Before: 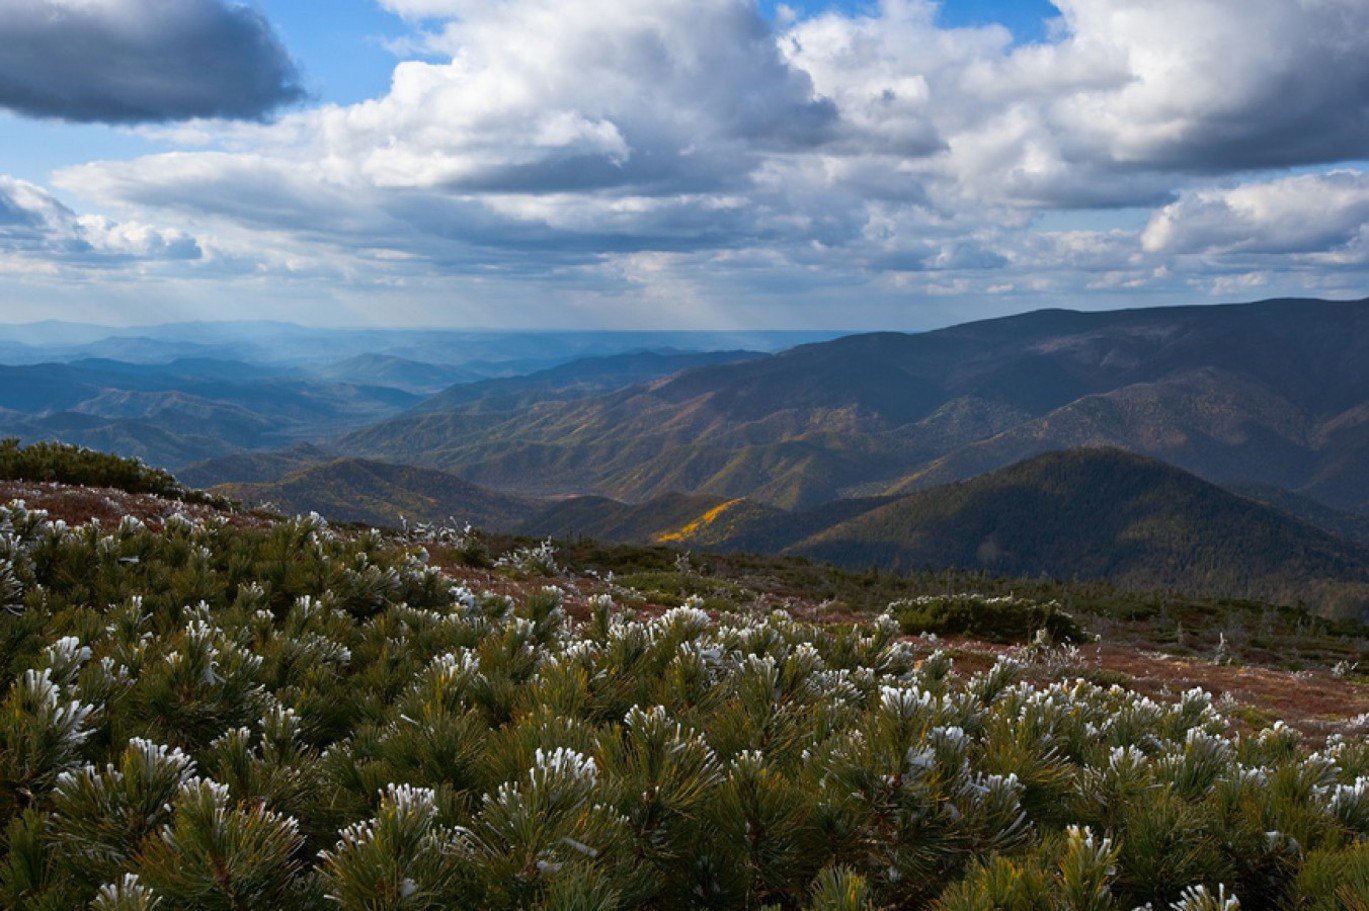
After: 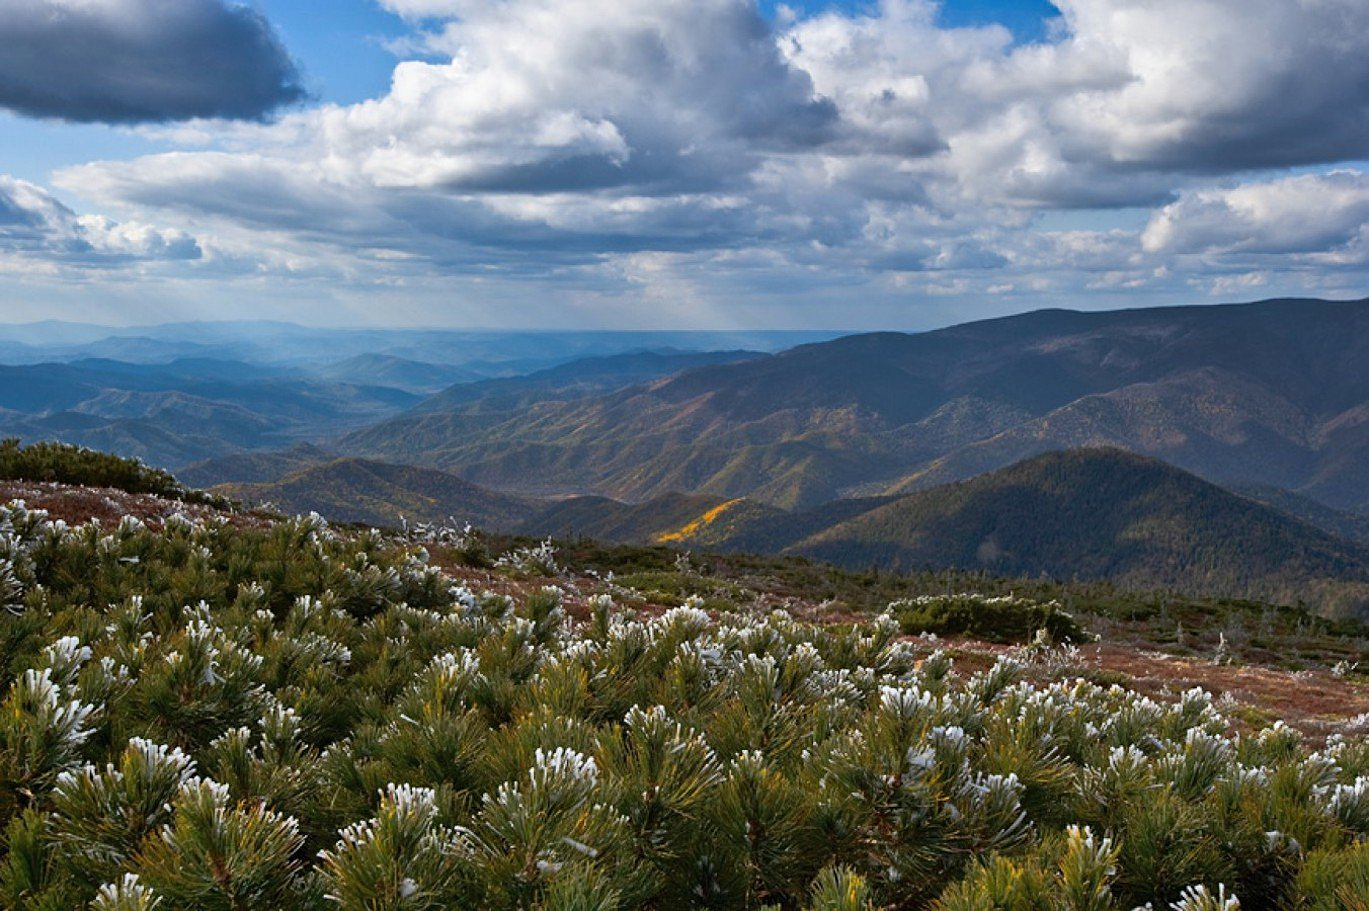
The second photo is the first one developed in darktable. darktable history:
shadows and highlights: soften with gaussian
sharpen: amount 0.2
